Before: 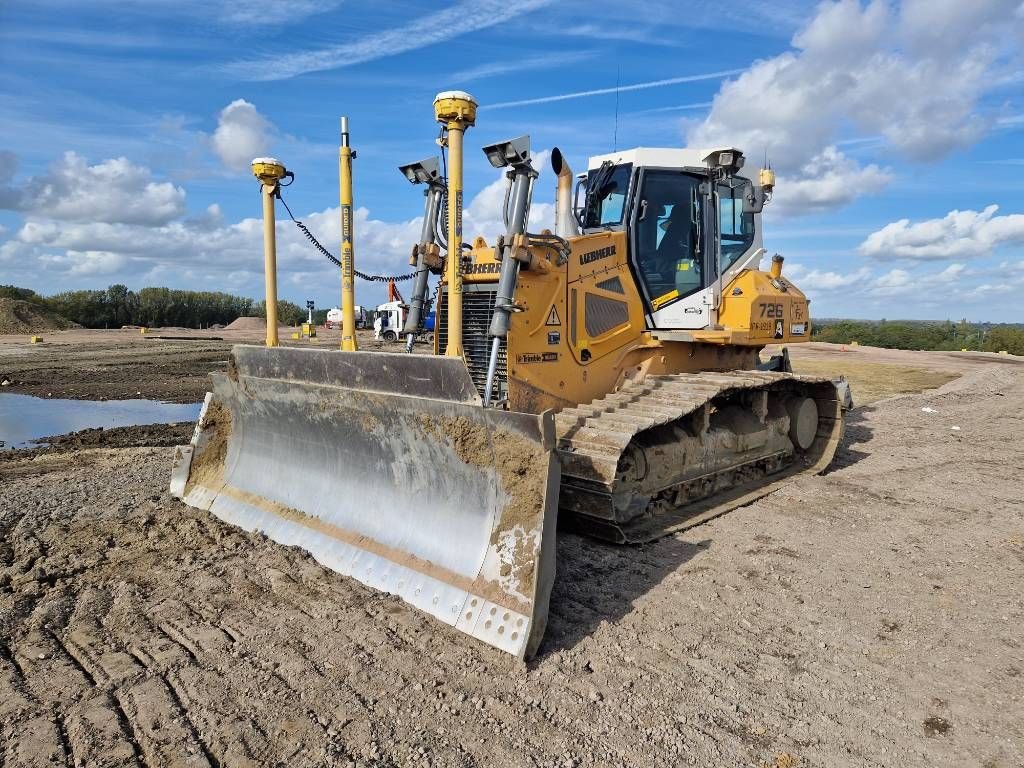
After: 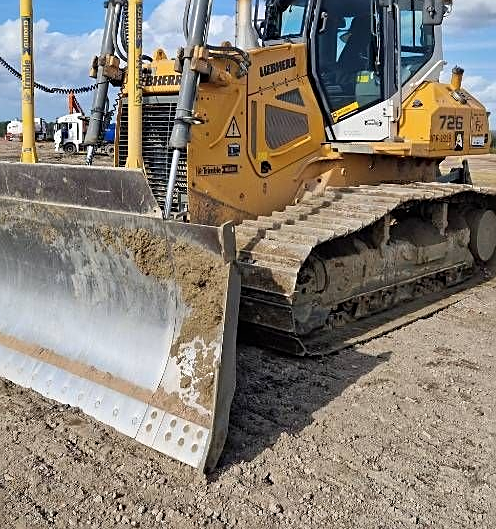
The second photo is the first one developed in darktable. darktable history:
crop: left 31.307%, top 24.601%, right 20.253%, bottom 6.414%
sharpen: on, module defaults
